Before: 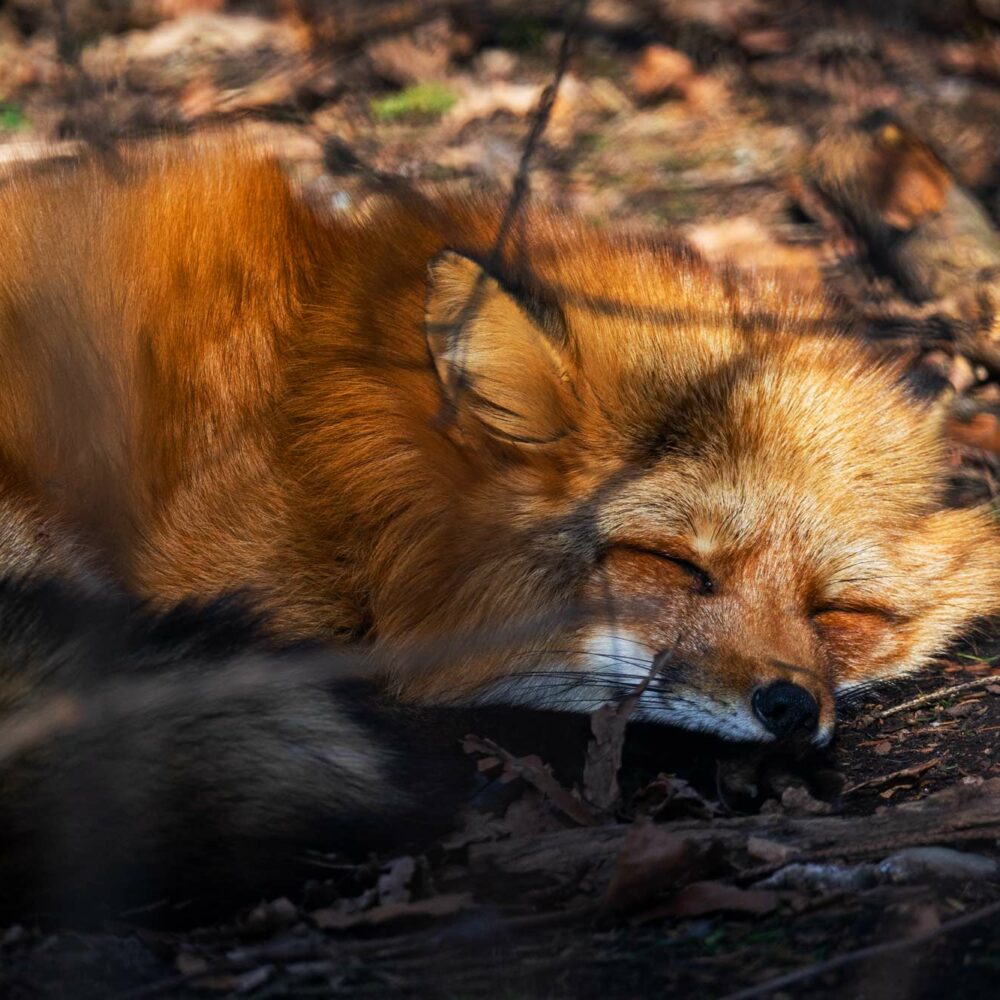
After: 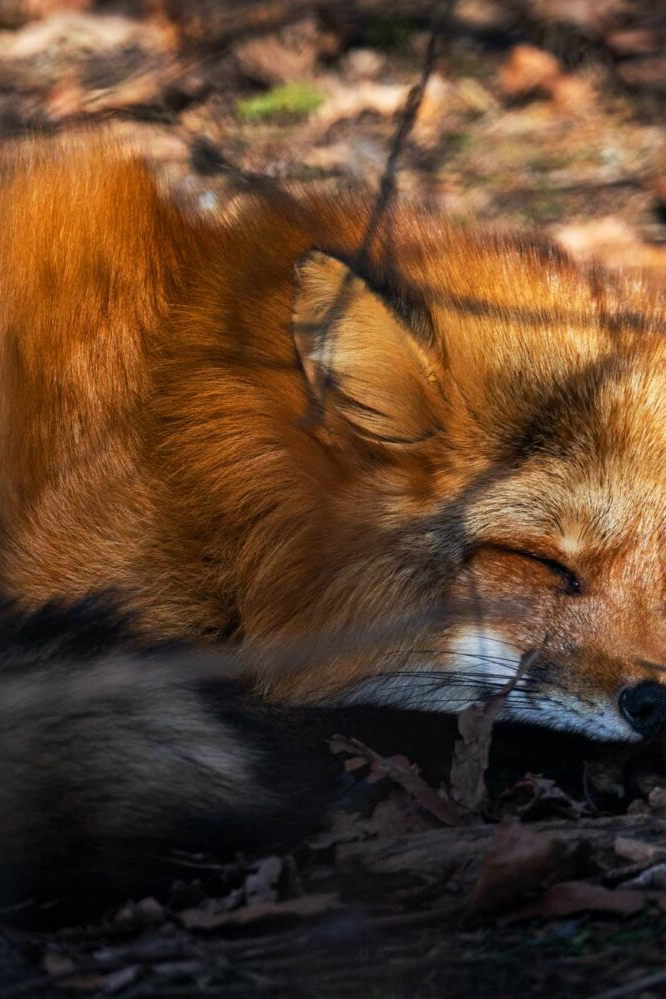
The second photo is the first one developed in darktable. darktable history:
shadows and highlights: shadows 12.03, white point adjustment 1.29, highlights -2.26, soften with gaussian
crop and rotate: left 13.325%, right 19.988%
